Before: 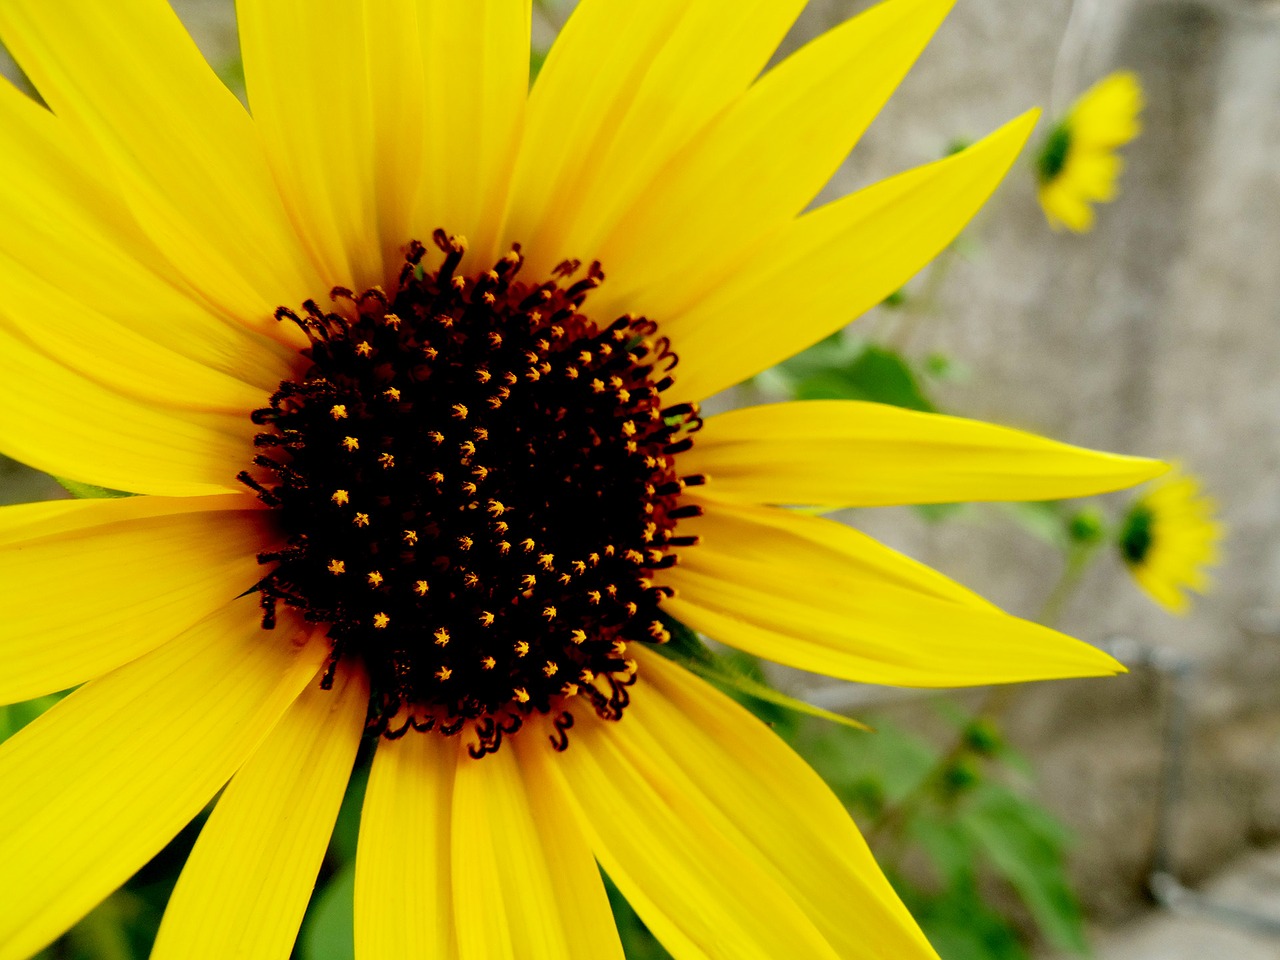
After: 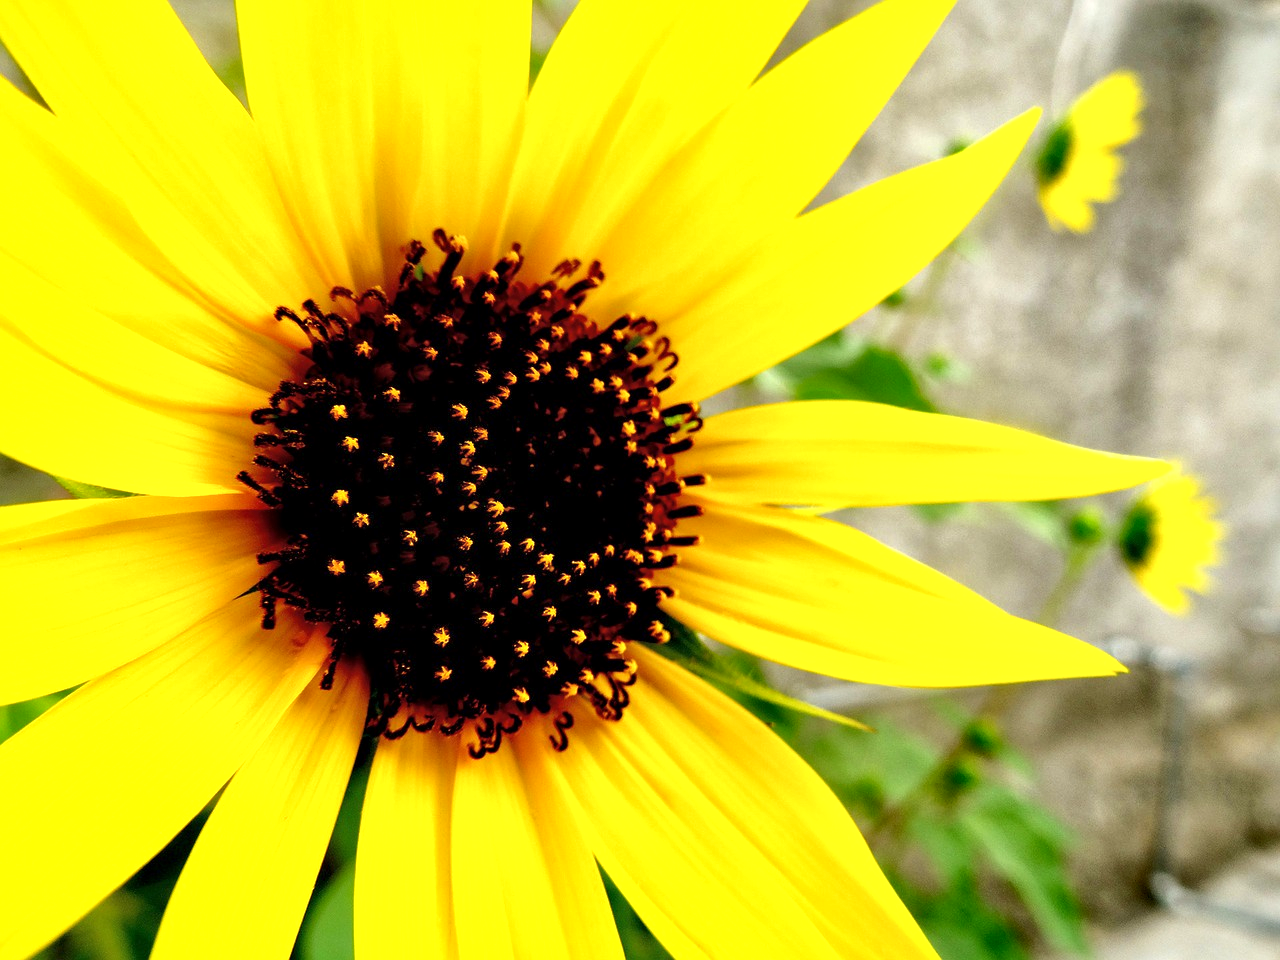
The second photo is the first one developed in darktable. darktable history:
sharpen: radius 2.904, amount 0.873, threshold 47.341
exposure: black level correction 0, exposure 0.692 EV, compensate highlight preservation false
local contrast: mode bilateral grid, contrast 19, coarseness 50, detail 149%, midtone range 0.2
